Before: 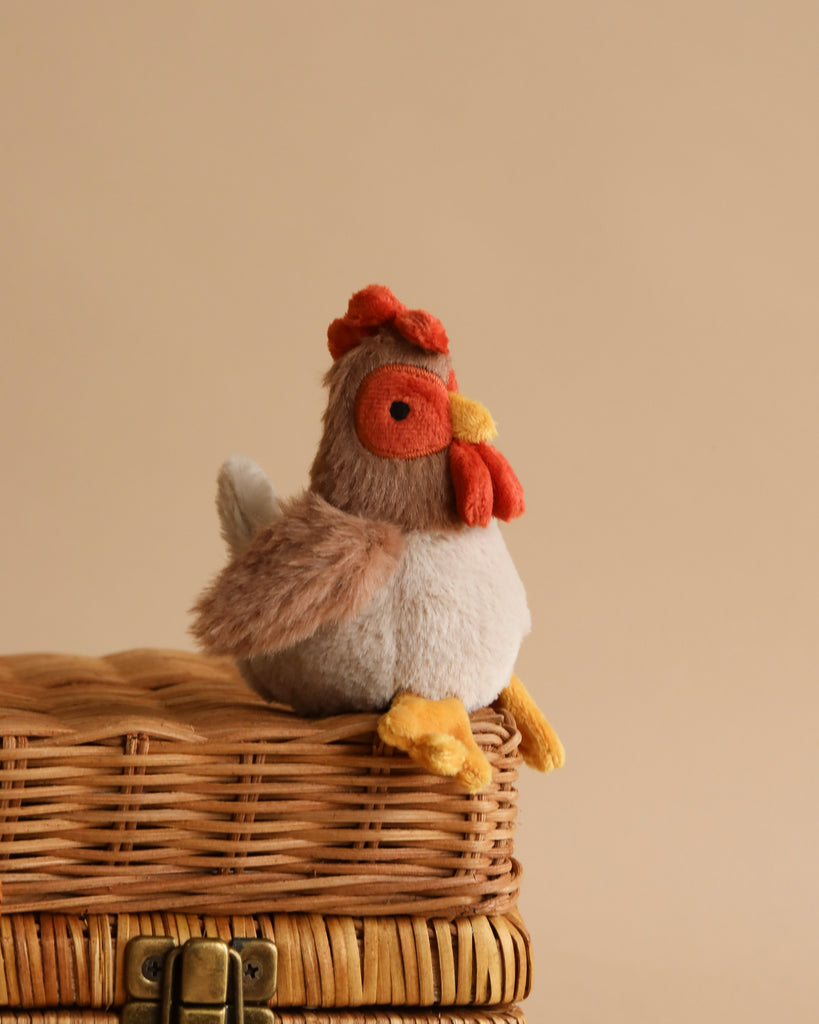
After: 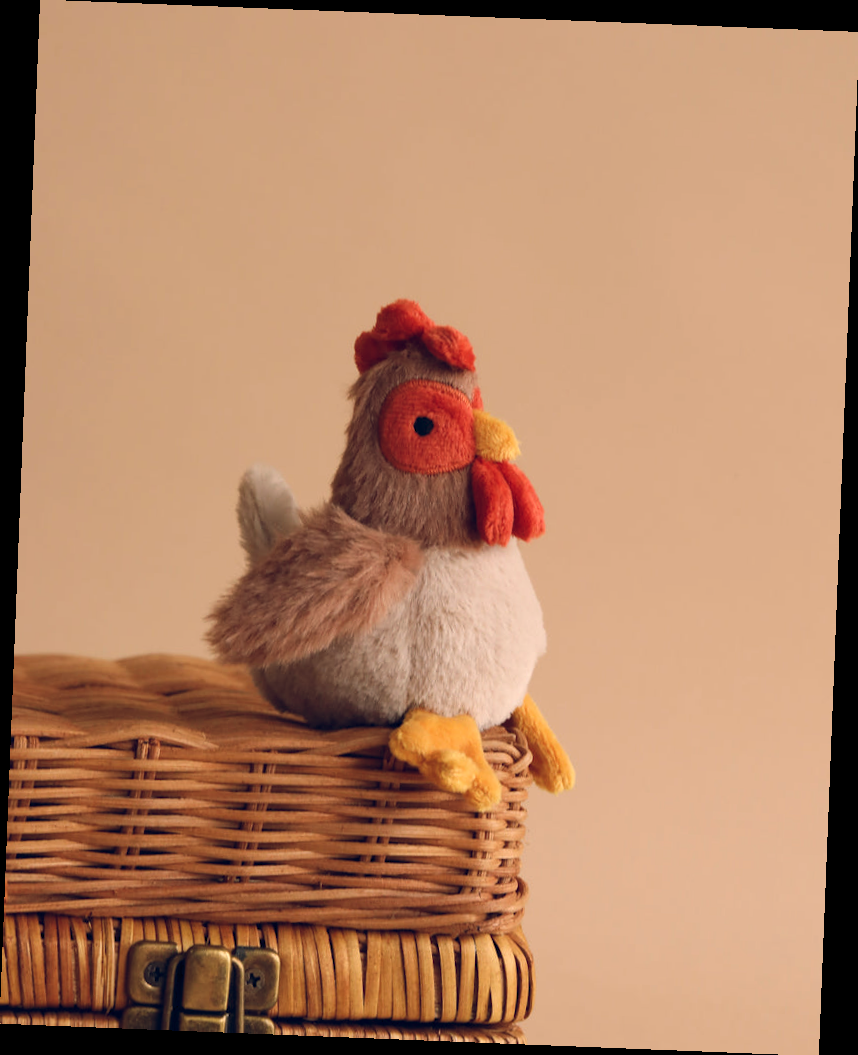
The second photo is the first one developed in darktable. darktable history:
rotate and perspective: rotation 2.27°, automatic cropping off
color balance rgb: shadows lift › hue 87.51°, highlights gain › chroma 3.21%, highlights gain › hue 55.1°, global offset › chroma 0.15%, global offset › hue 253.66°, linear chroma grading › global chroma 0.5%
